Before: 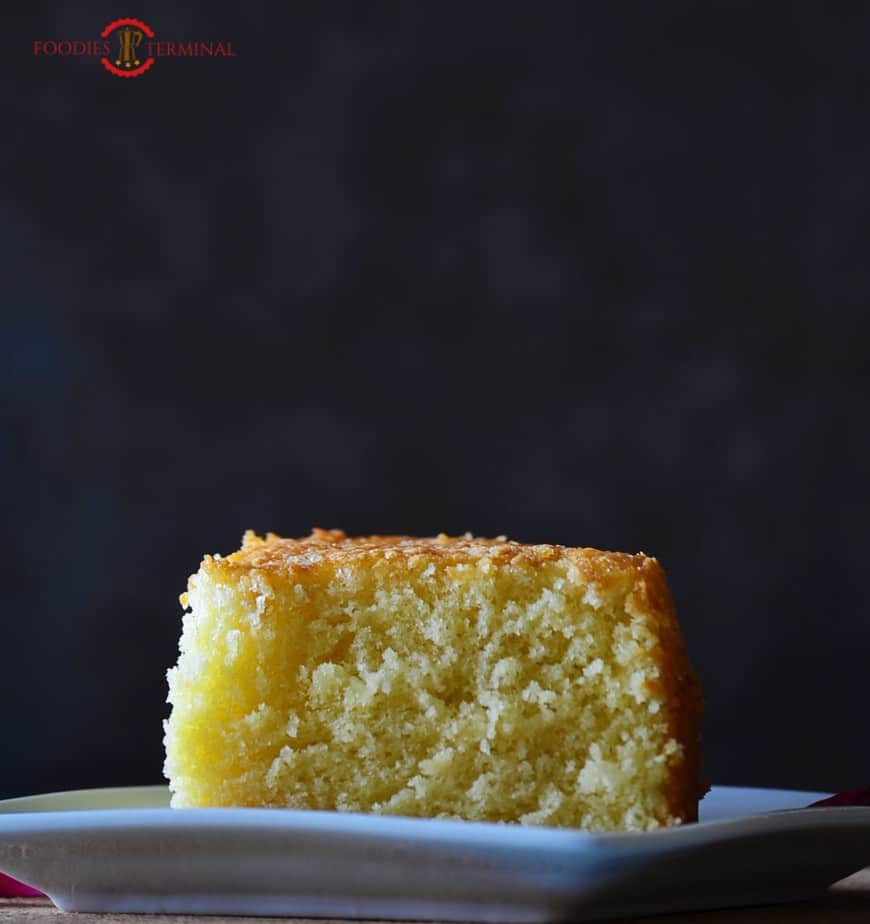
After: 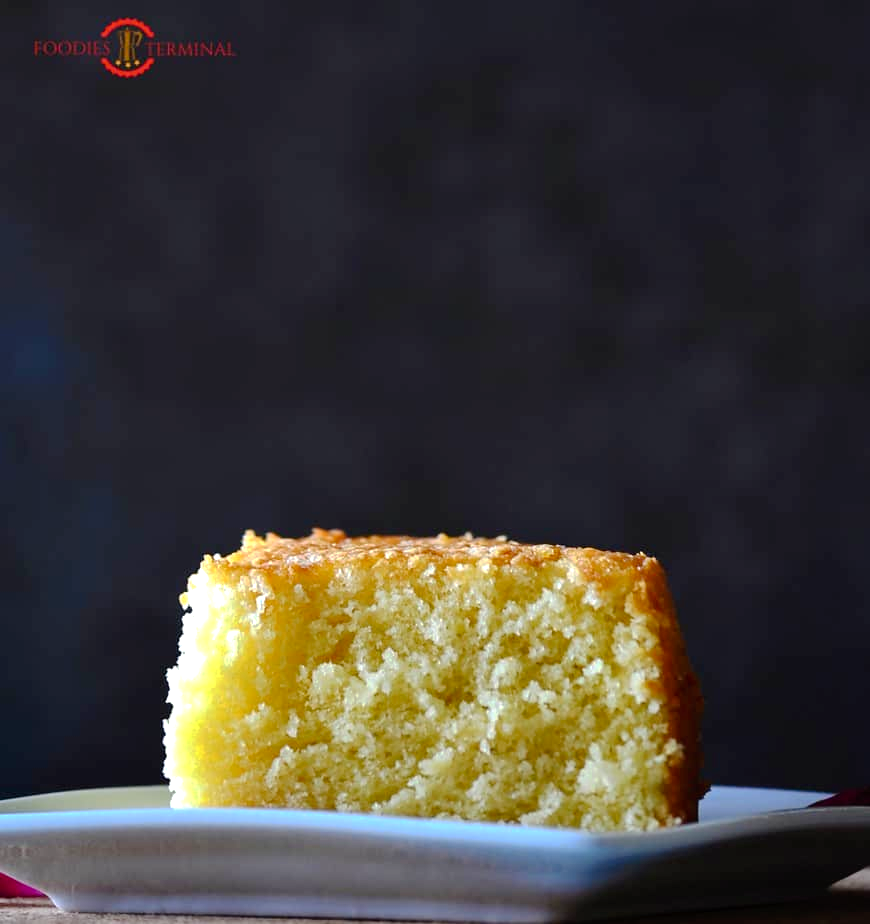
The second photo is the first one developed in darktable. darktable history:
tone curve: curves: ch0 [(0, 0) (0.003, 0.002) (0.011, 0.006) (0.025, 0.013) (0.044, 0.019) (0.069, 0.032) (0.1, 0.056) (0.136, 0.095) (0.177, 0.144) (0.224, 0.193) (0.277, 0.26) (0.335, 0.331) (0.399, 0.405) (0.468, 0.479) (0.543, 0.552) (0.623, 0.624) (0.709, 0.699) (0.801, 0.772) (0.898, 0.856) (1, 1)], preserve colors none
exposure: exposure 0.703 EV, compensate exposure bias true, compensate highlight preservation false
